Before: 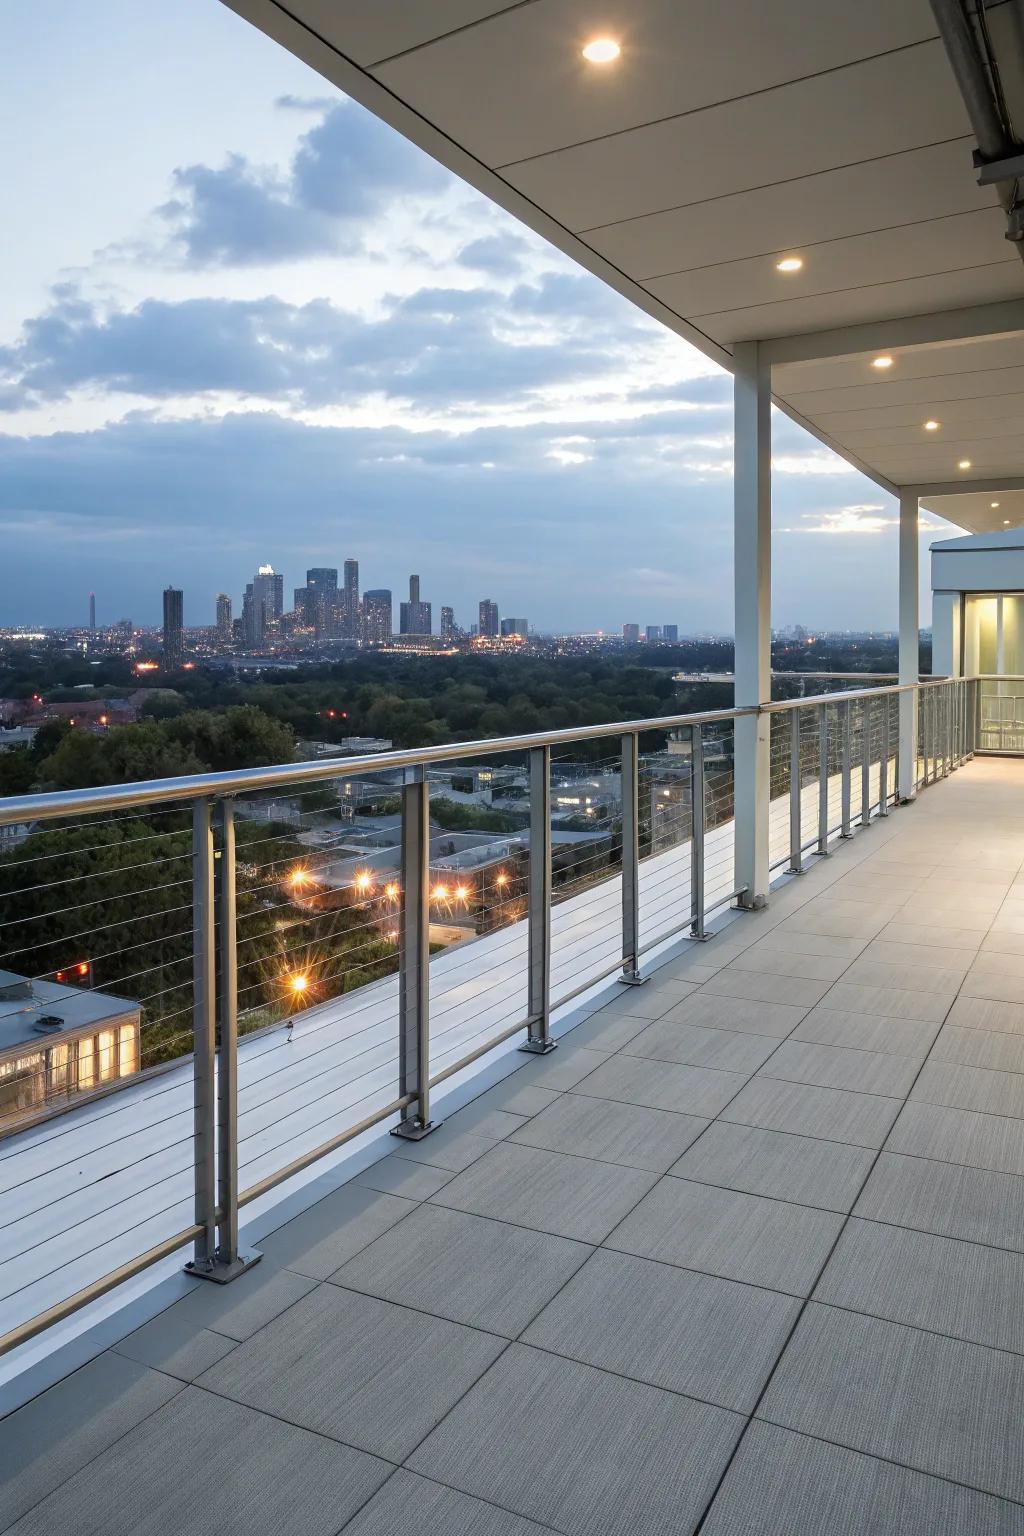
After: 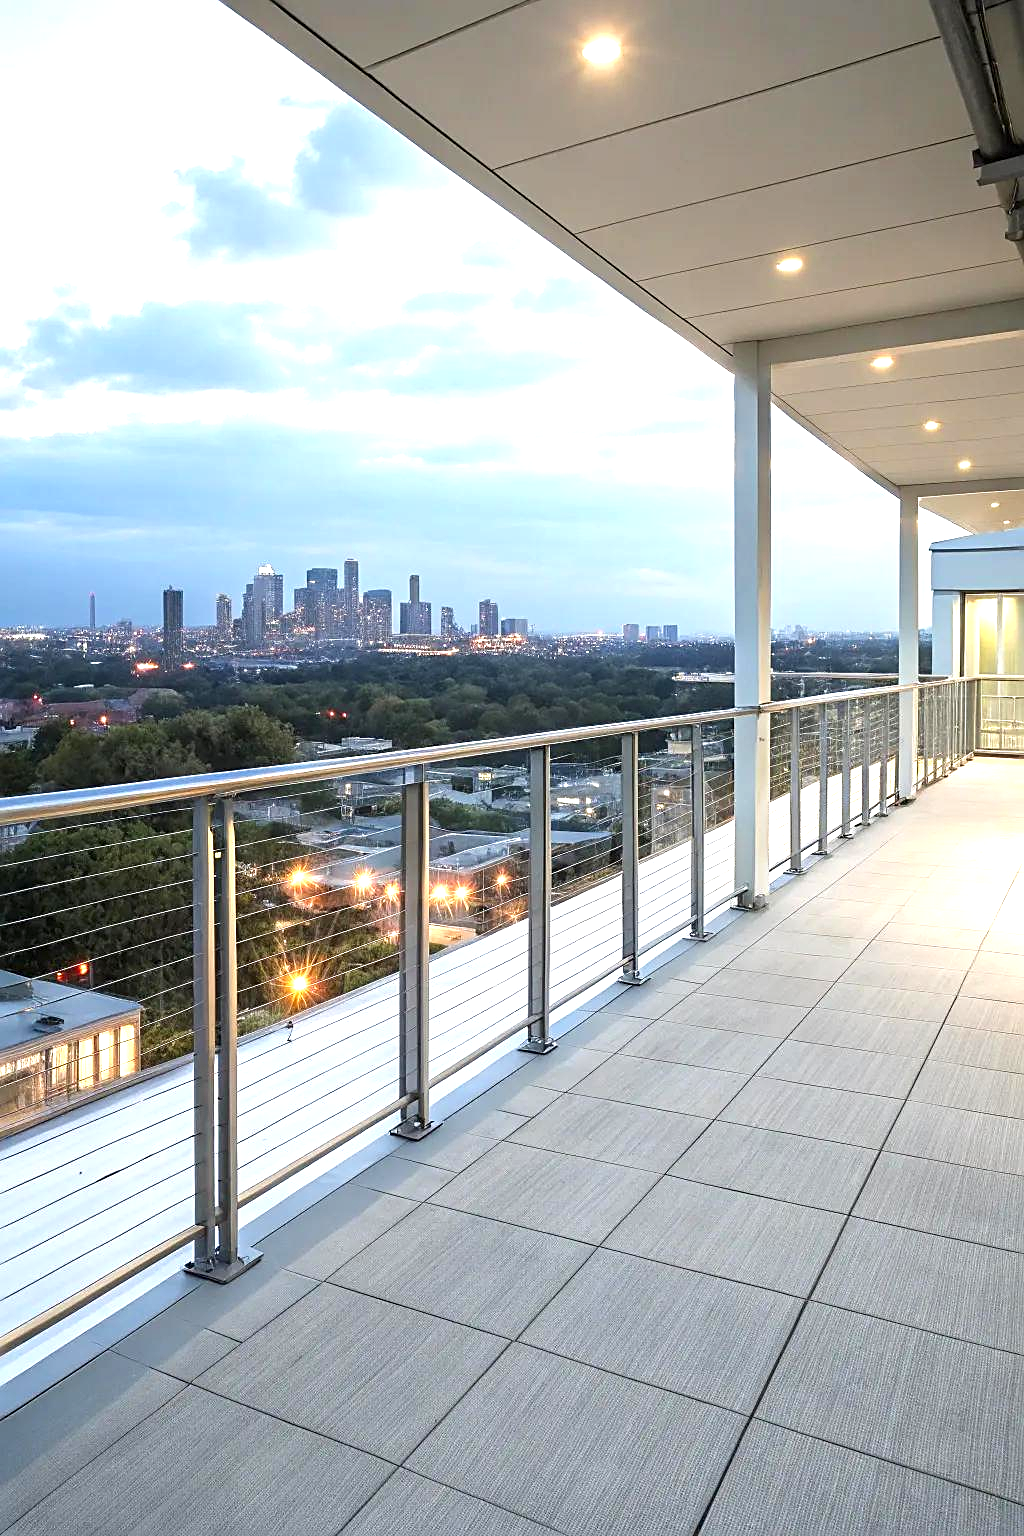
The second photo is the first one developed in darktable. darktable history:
sharpen: on, module defaults
exposure: black level correction 0, exposure 1.001 EV, compensate highlight preservation false
